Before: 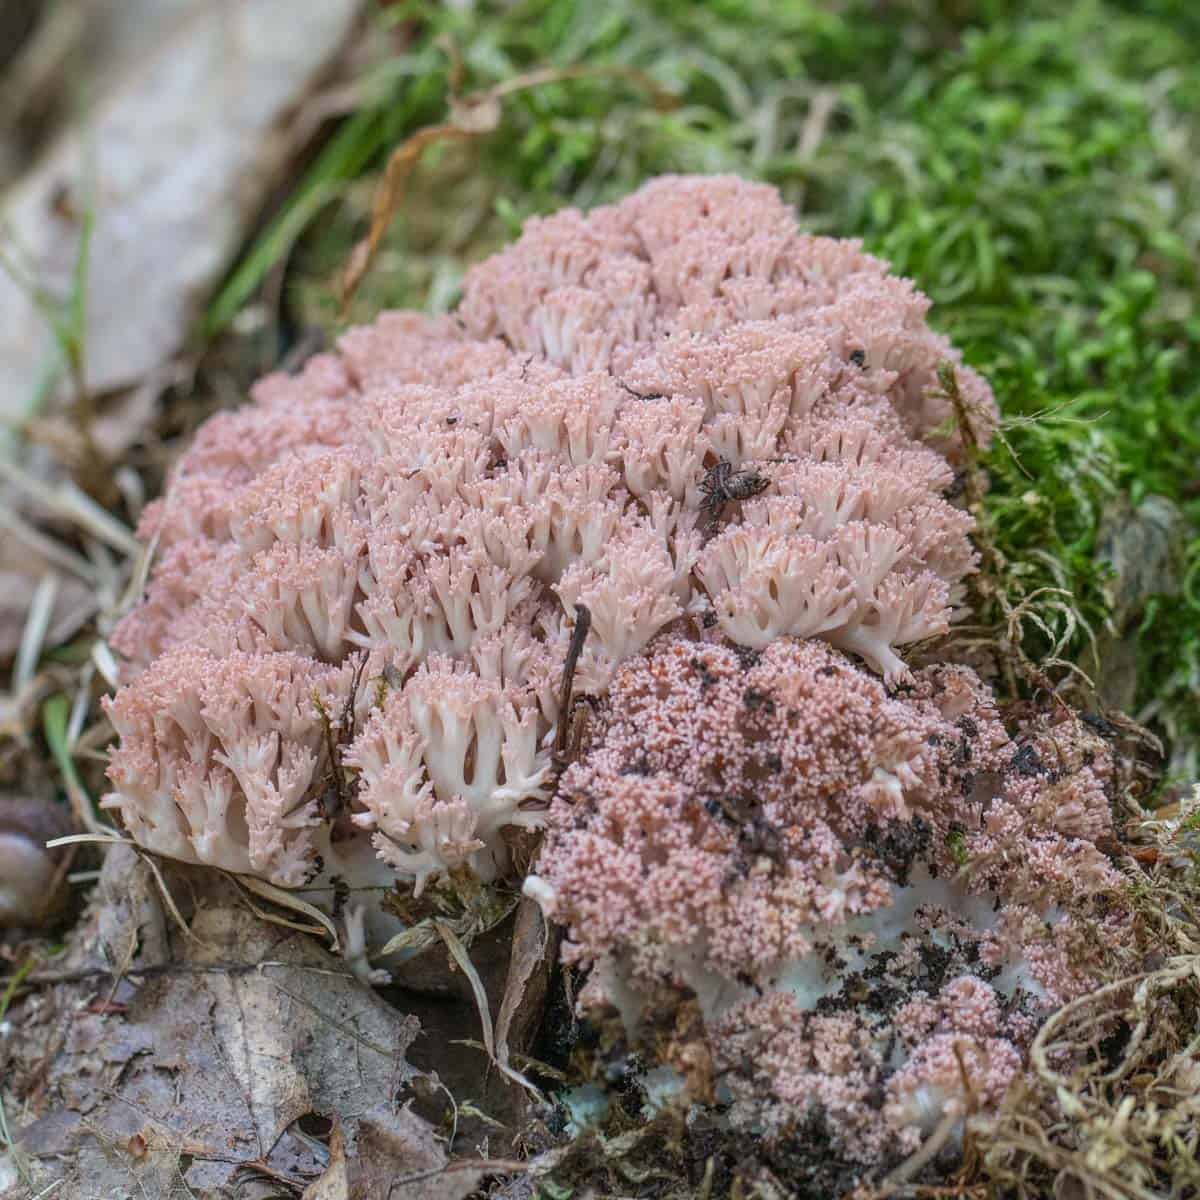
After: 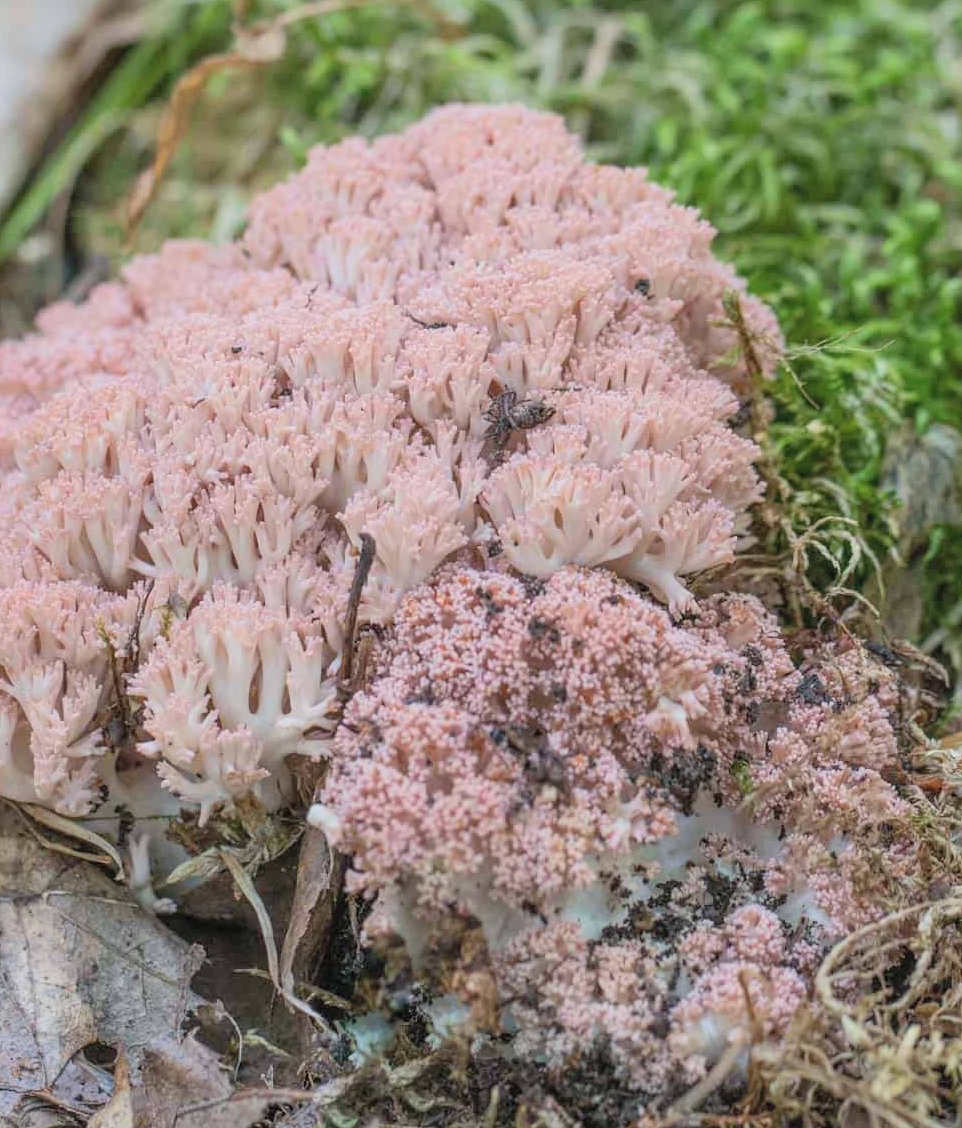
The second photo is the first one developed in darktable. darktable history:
tone equalizer: -8 EV -0.001 EV, -7 EV 0.005 EV, -6 EV -0.027 EV, -5 EV 0.018 EV, -4 EV -0.008 EV, -3 EV 0.009 EV, -2 EV -0.059 EV, -1 EV -0.274 EV, +0 EV -0.56 EV, edges refinement/feathering 500, mask exposure compensation -1.57 EV, preserve details no
contrast brightness saturation: brightness 0.152
crop and rotate: left 17.958%, top 5.944%, right 1.802%
